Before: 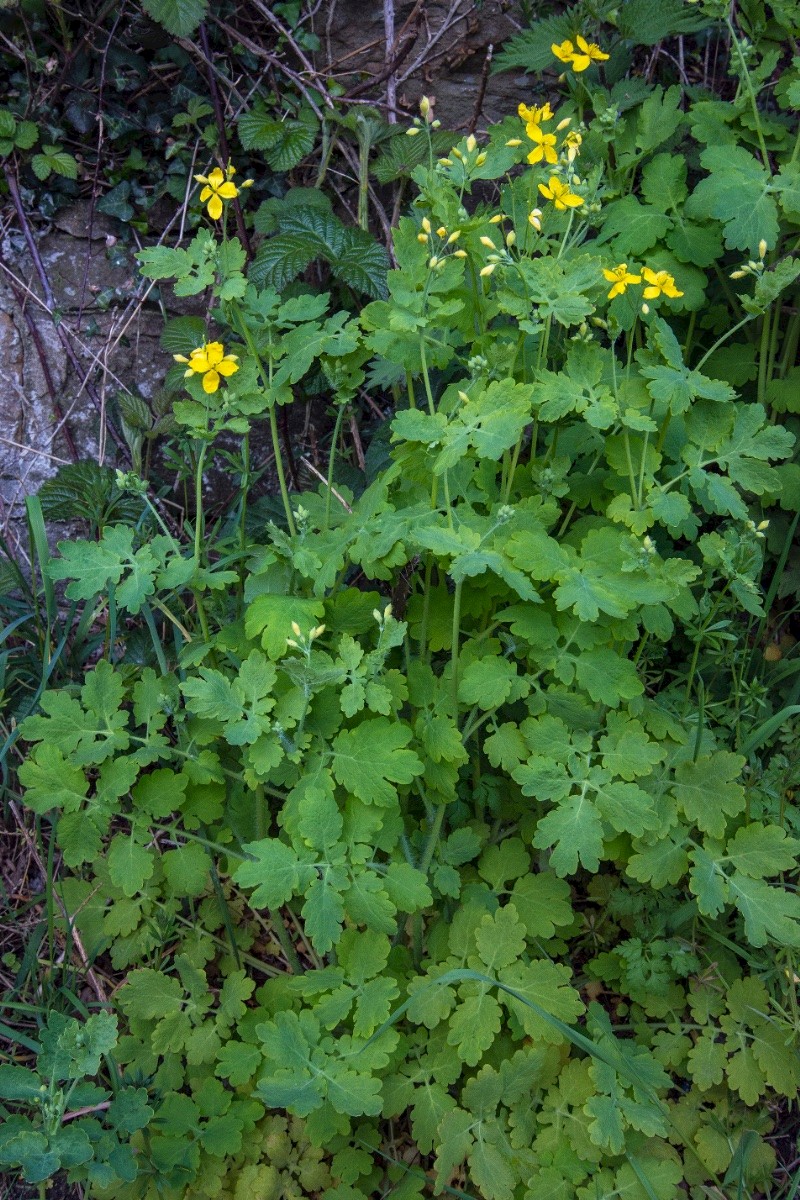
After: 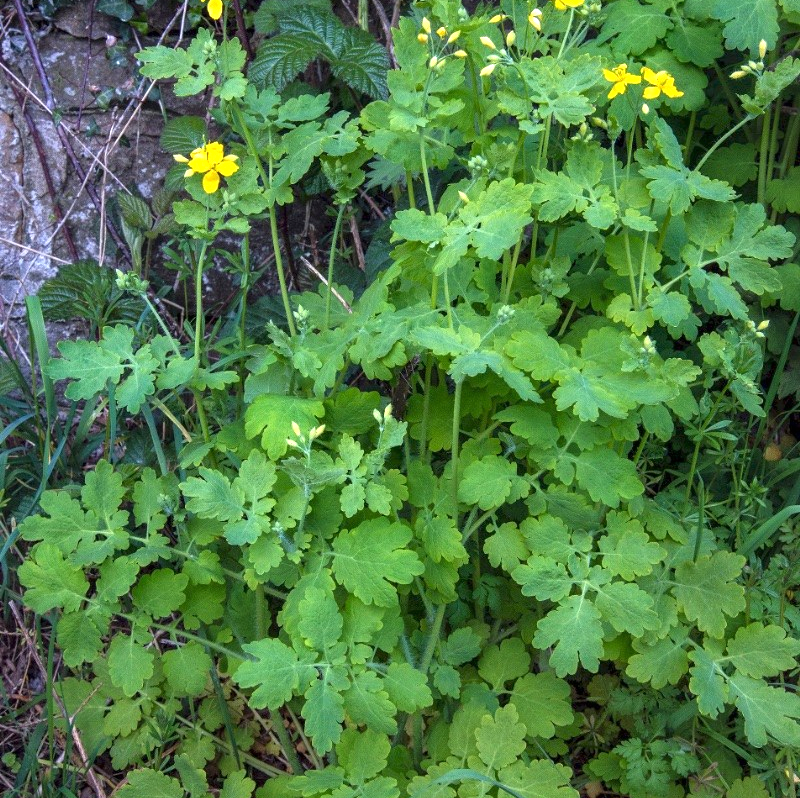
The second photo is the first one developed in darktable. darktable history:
exposure: black level correction 0, exposure 0.7 EV, compensate exposure bias true, compensate highlight preservation false
crop: top 16.727%, bottom 16.727%
rotate and perspective: automatic cropping original format, crop left 0, crop top 0
